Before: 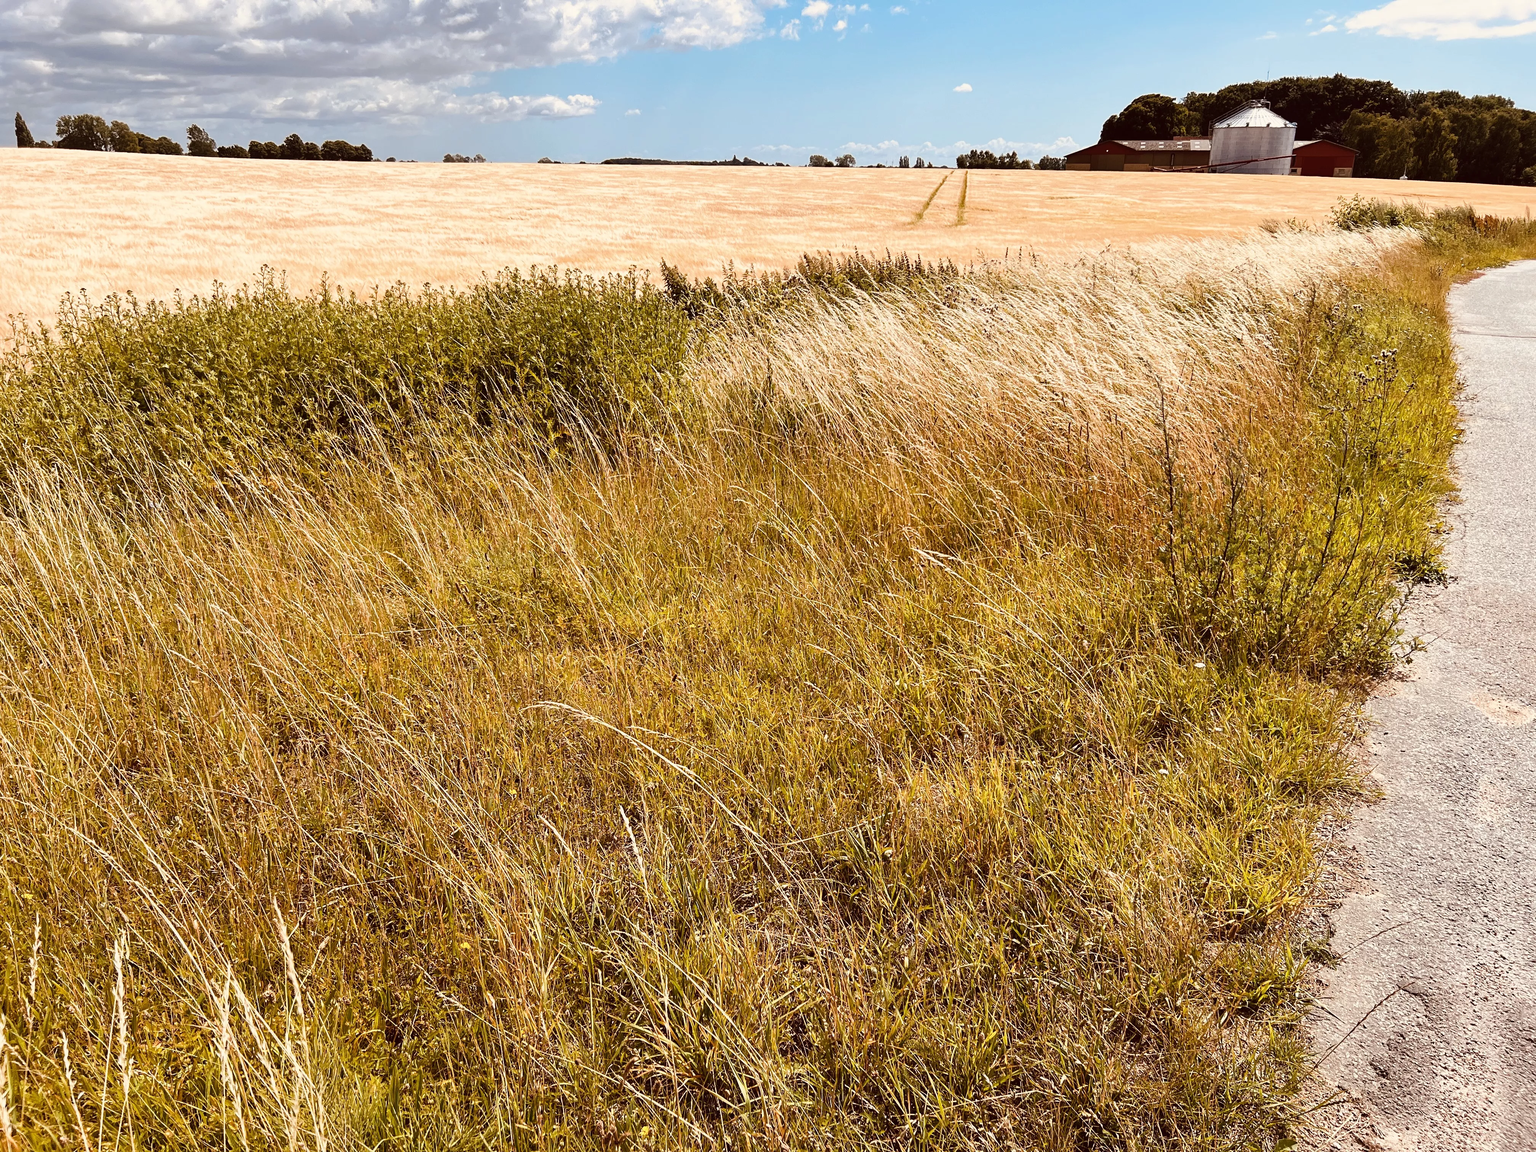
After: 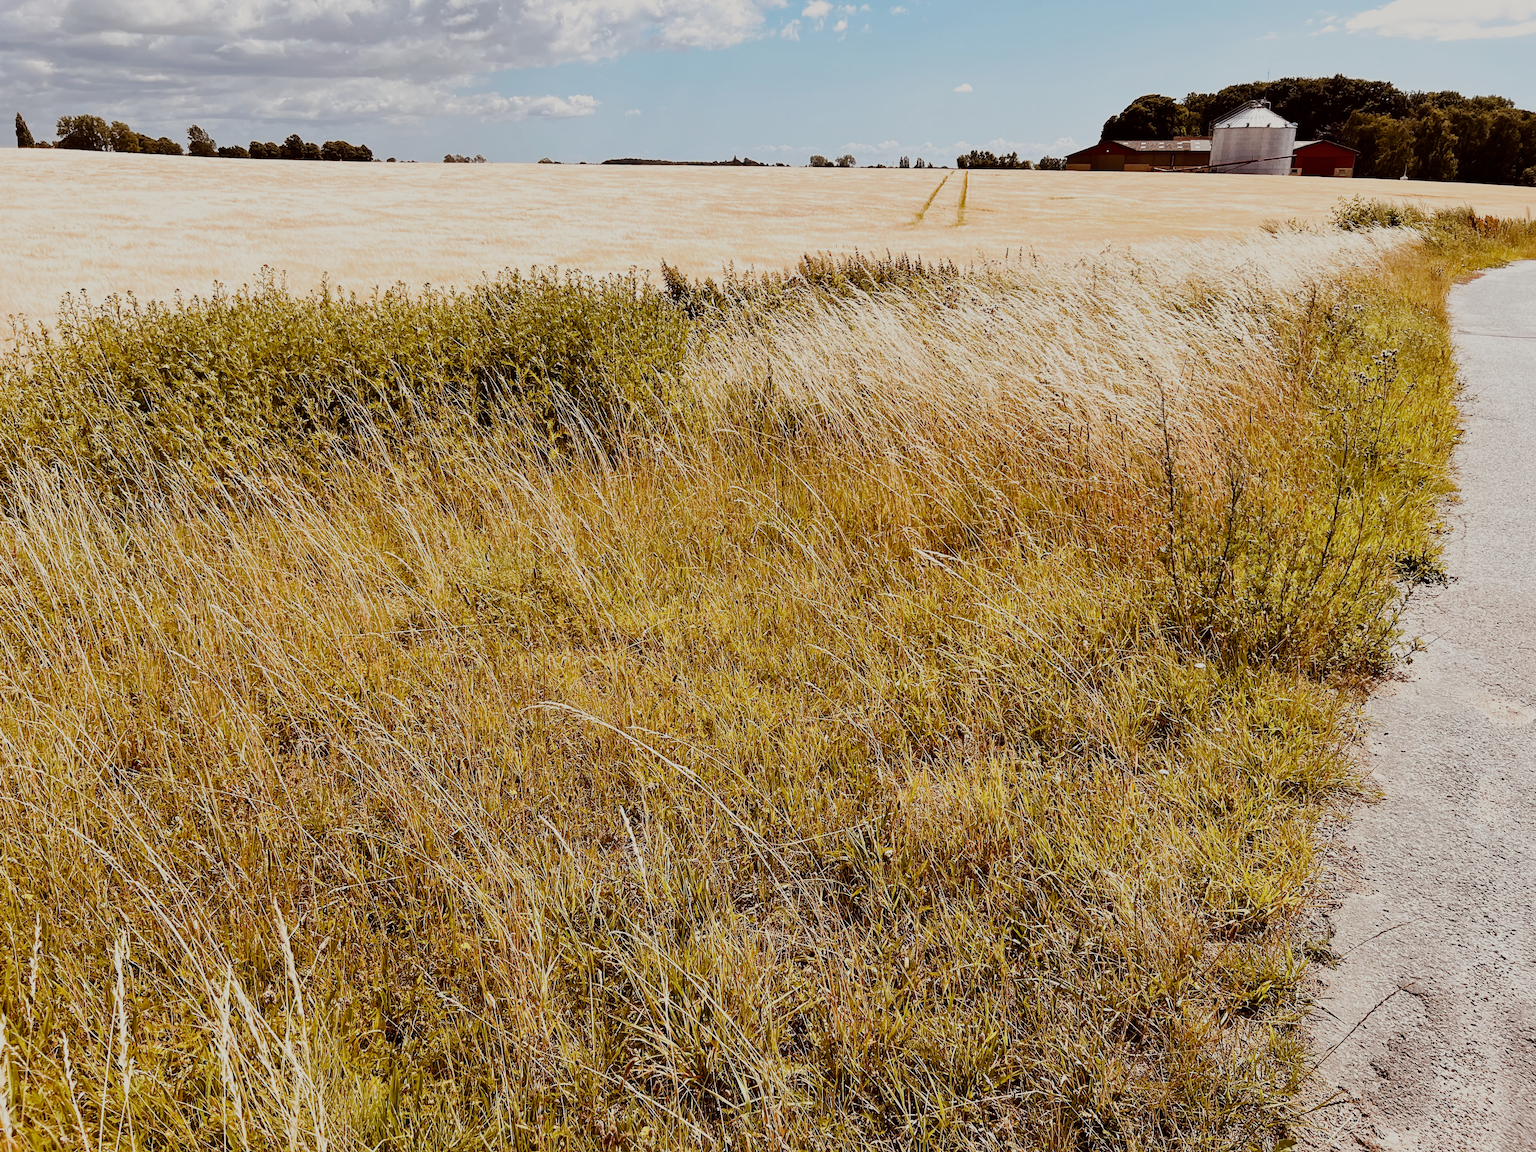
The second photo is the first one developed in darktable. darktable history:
filmic rgb: black relative exposure -16 EV, white relative exposure 6.92 EV, hardness 4.7, preserve chrominance no, color science v5 (2021)
